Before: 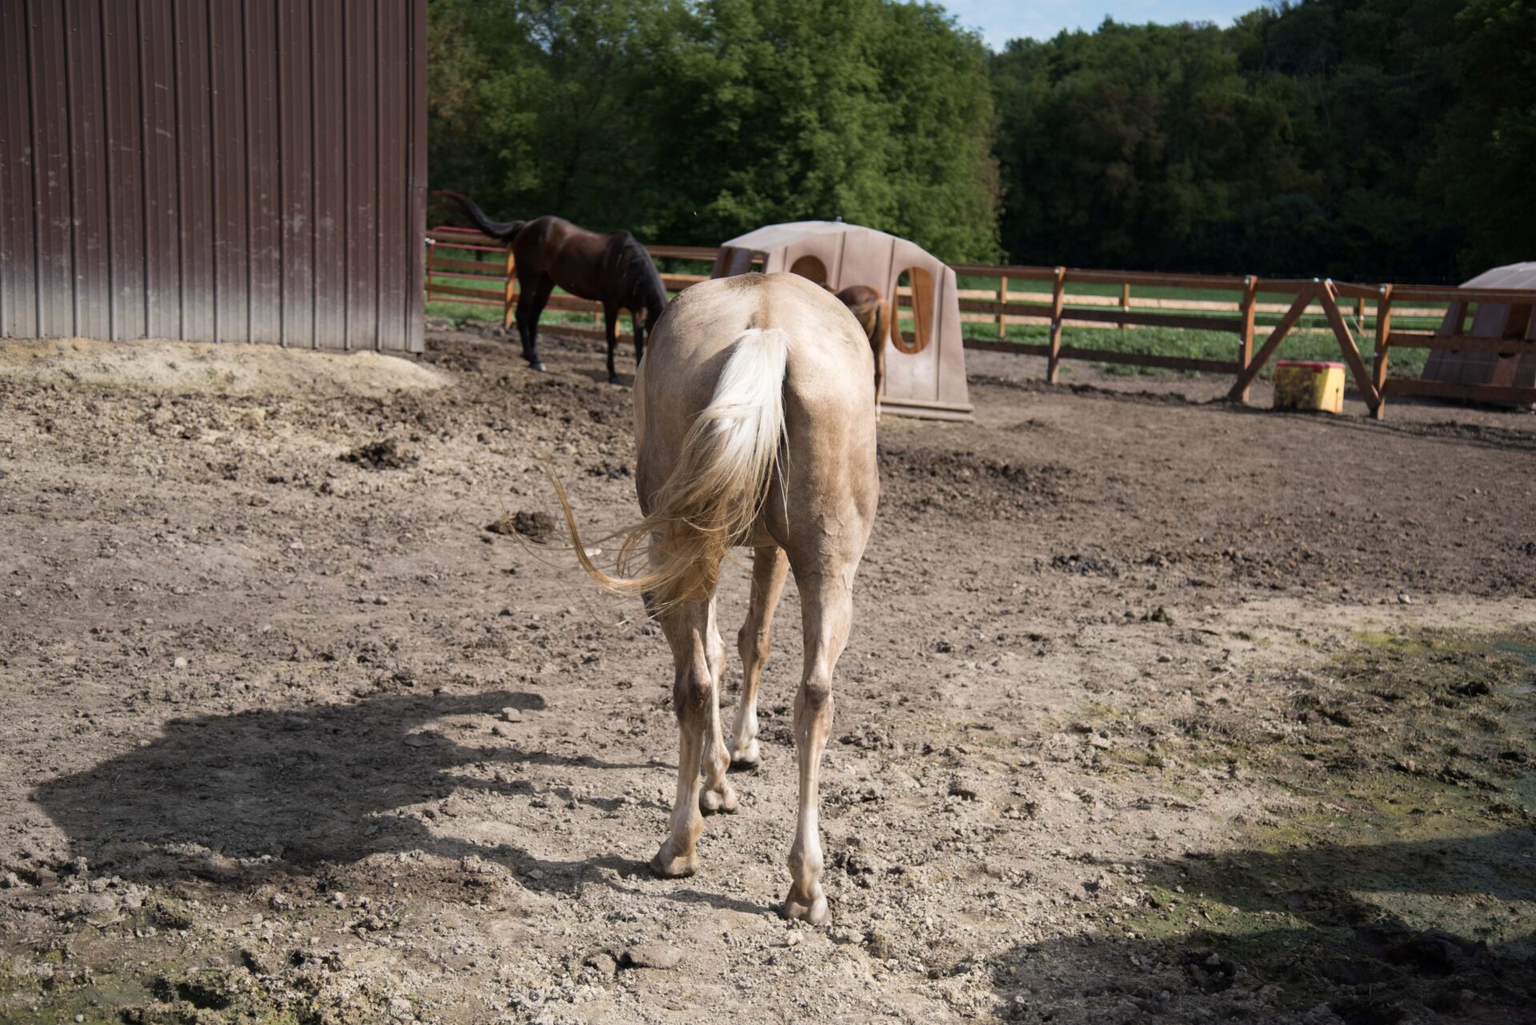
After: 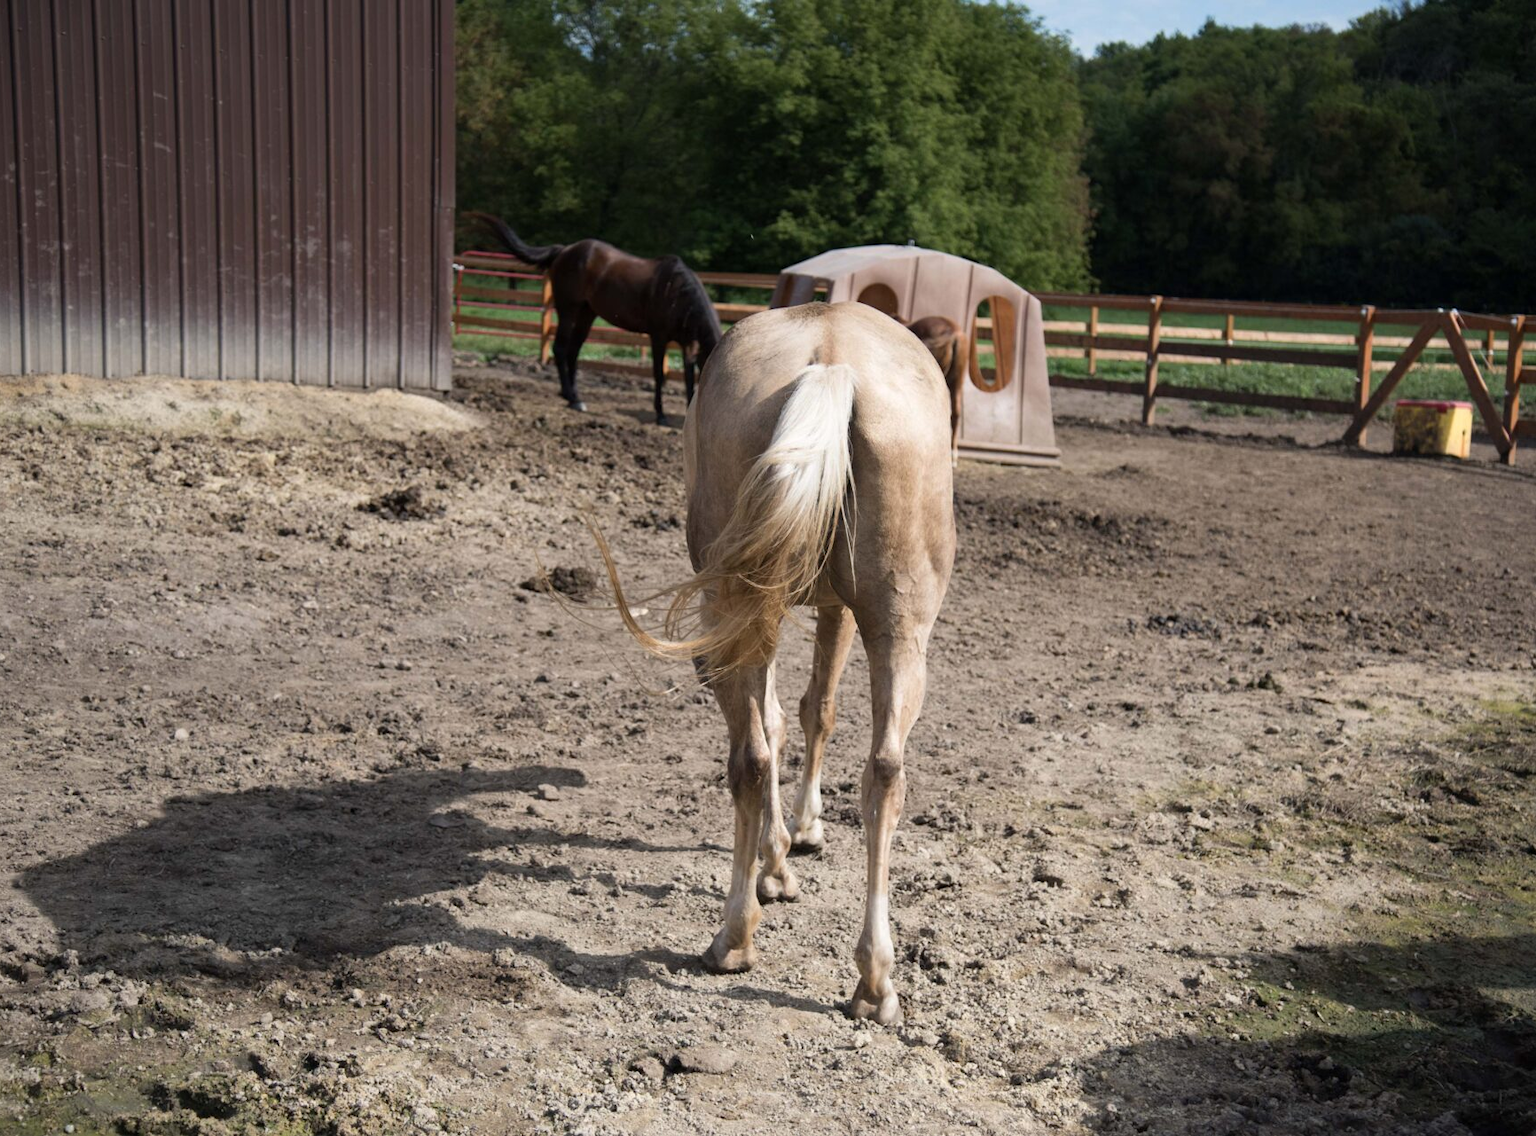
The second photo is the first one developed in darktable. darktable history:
crop and rotate: left 1.108%, right 8.648%
